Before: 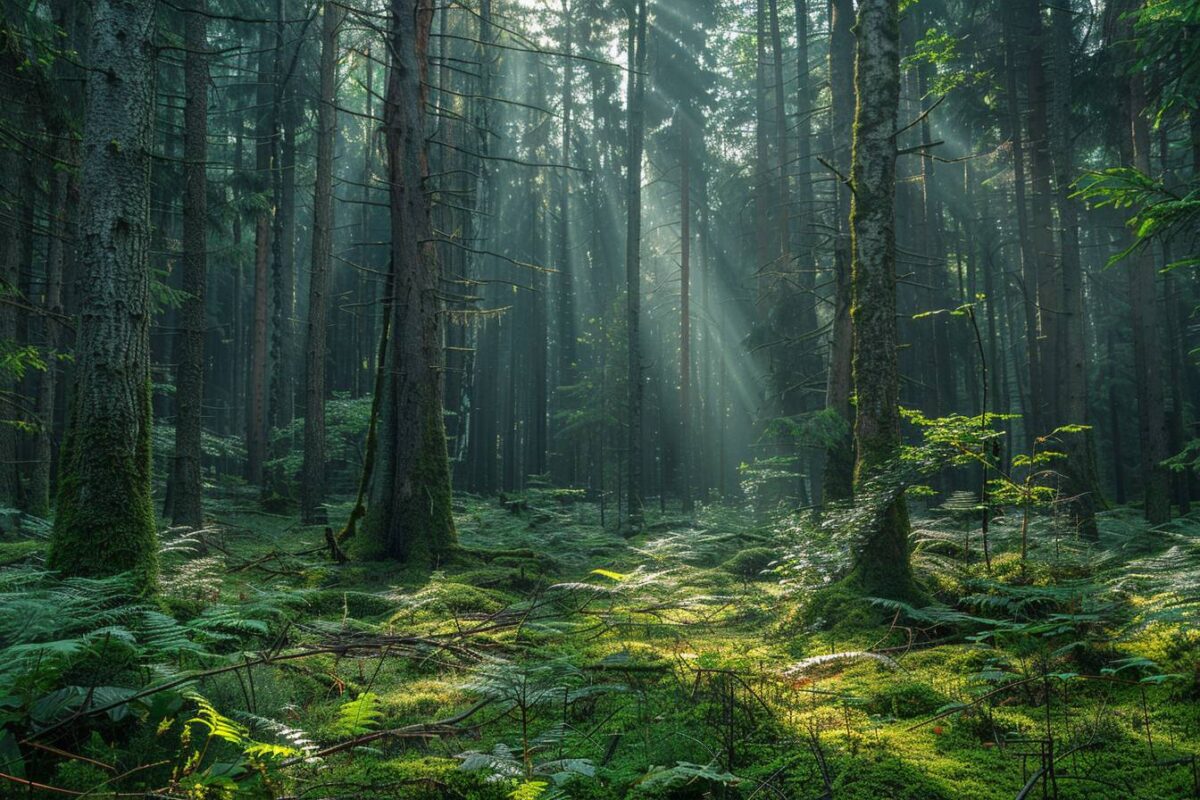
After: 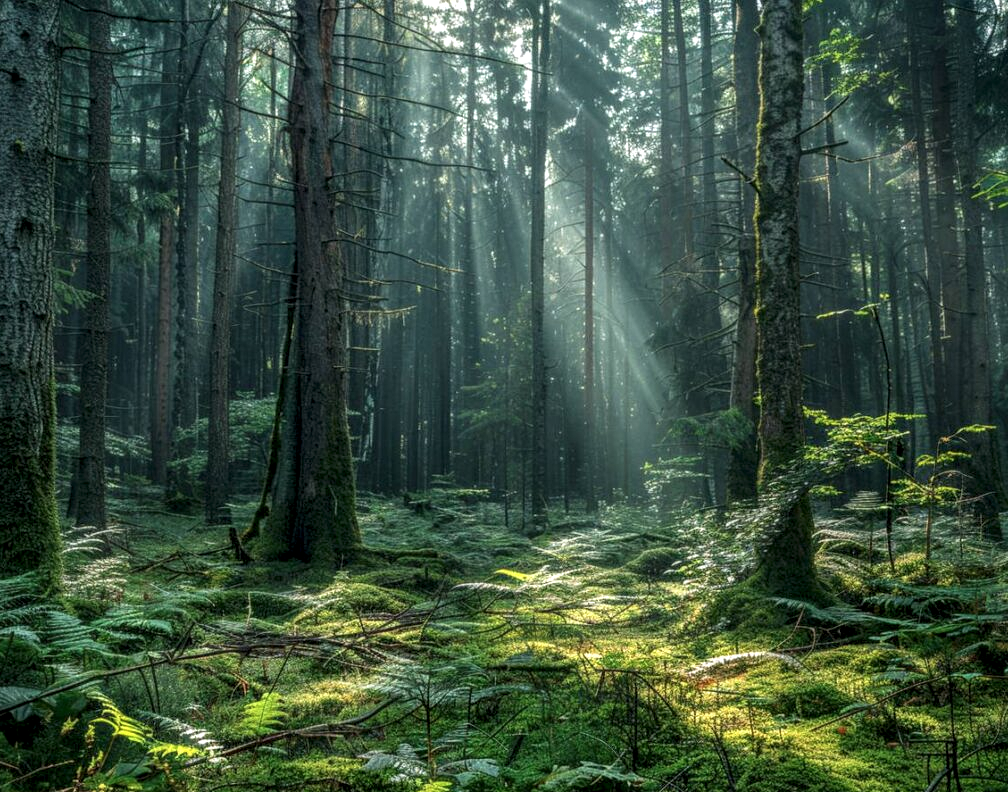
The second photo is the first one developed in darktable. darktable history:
local contrast: detail 150%
crop: left 8.026%, right 7.374%
